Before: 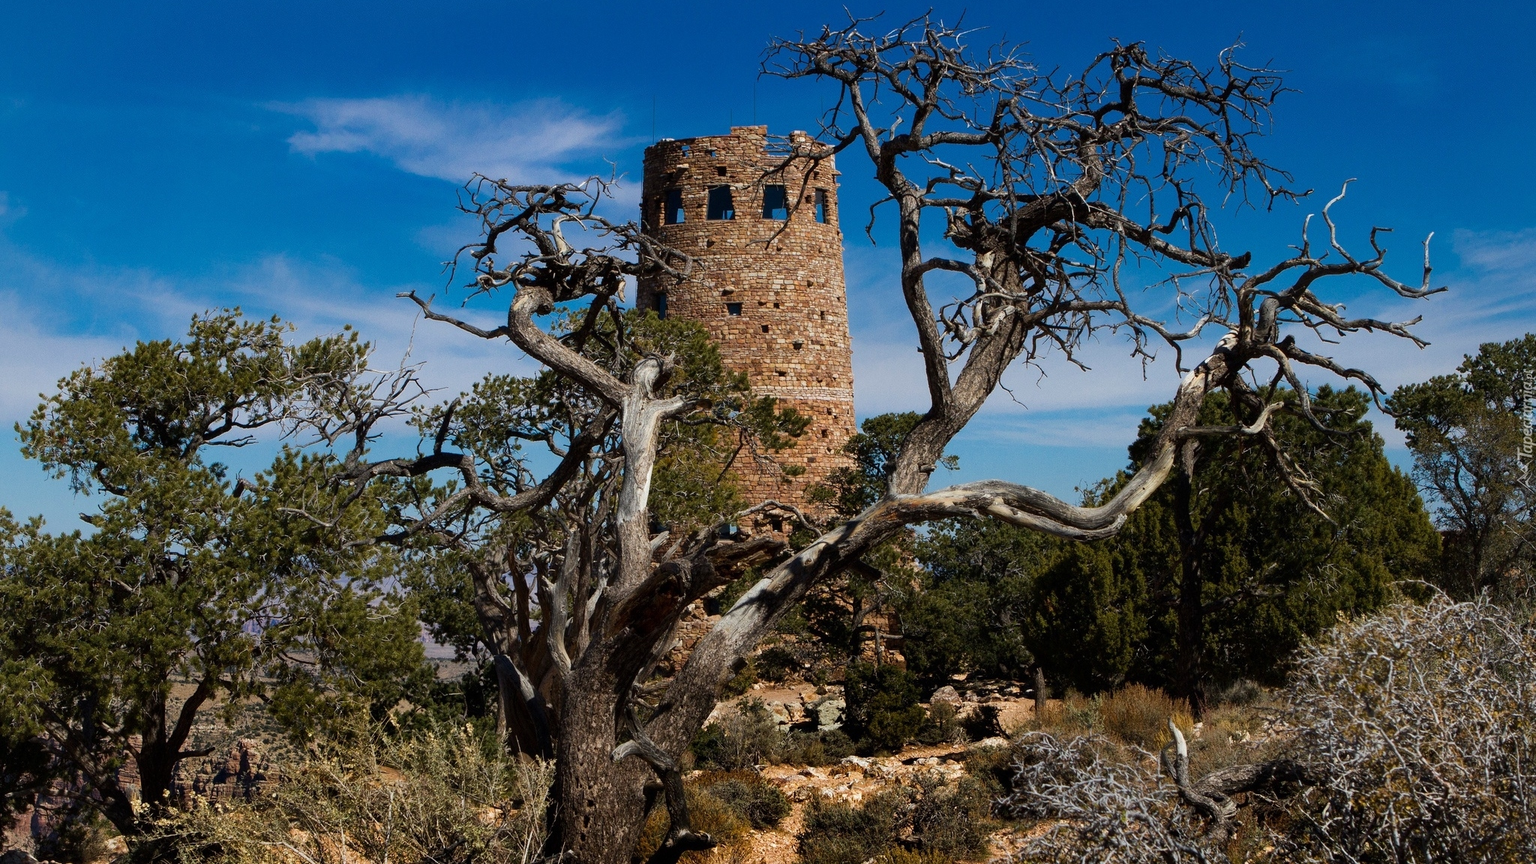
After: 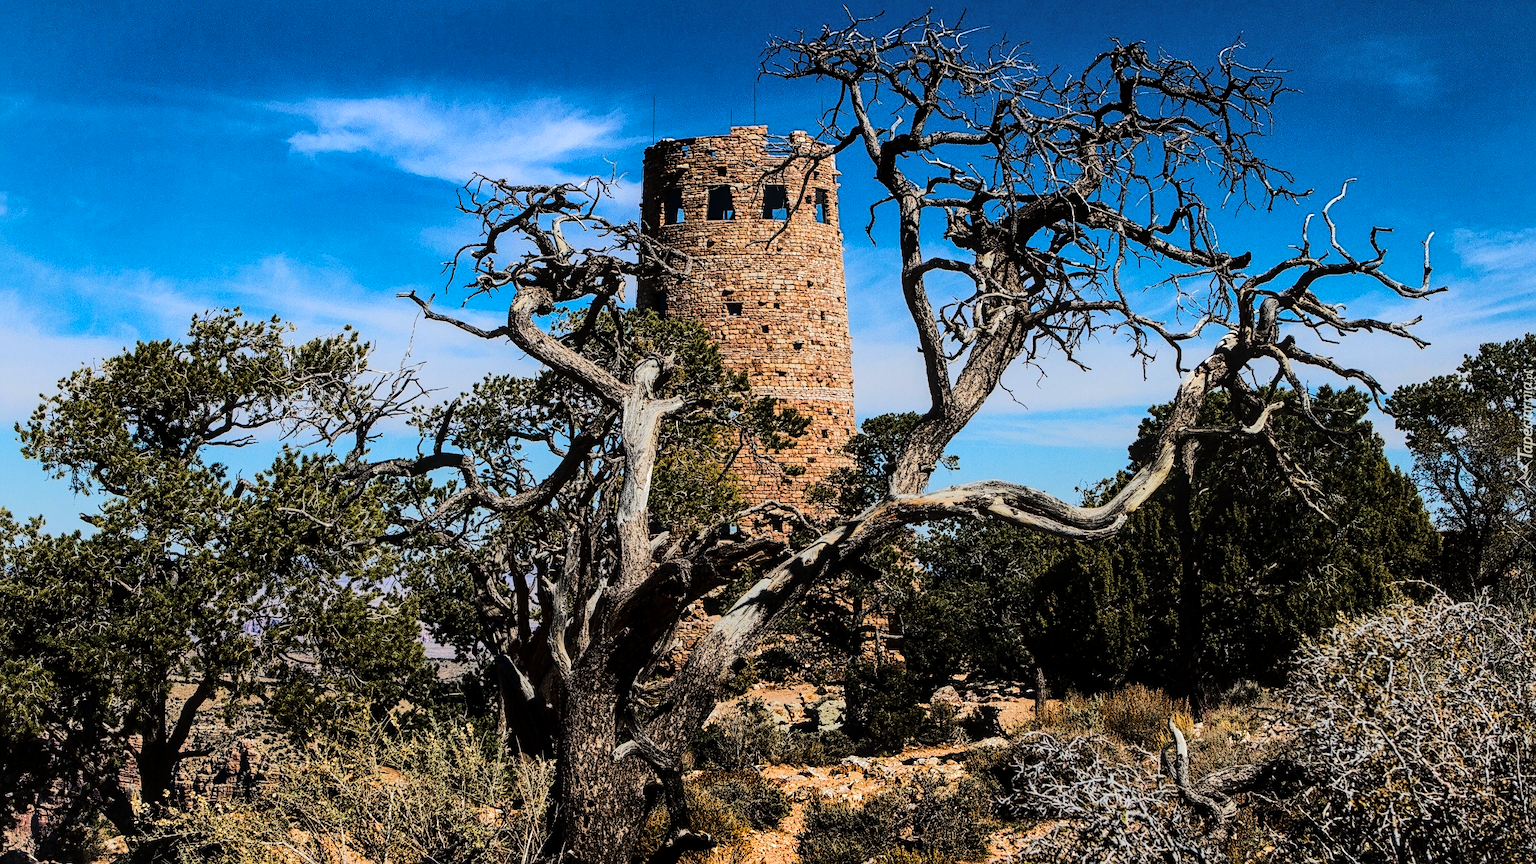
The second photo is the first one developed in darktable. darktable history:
local contrast: detail 130%
sharpen: on, module defaults
tone curve: curves: ch0 [(0, 0) (0.003, 0.001) (0.011, 0.005) (0.025, 0.009) (0.044, 0.014) (0.069, 0.019) (0.1, 0.028) (0.136, 0.039) (0.177, 0.073) (0.224, 0.134) (0.277, 0.218) (0.335, 0.343) (0.399, 0.488) (0.468, 0.608) (0.543, 0.699) (0.623, 0.773) (0.709, 0.819) (0.801, 0.852) (0.898, 0.874) (1, 1)], color space Lab, linked channels, preserve colors none
